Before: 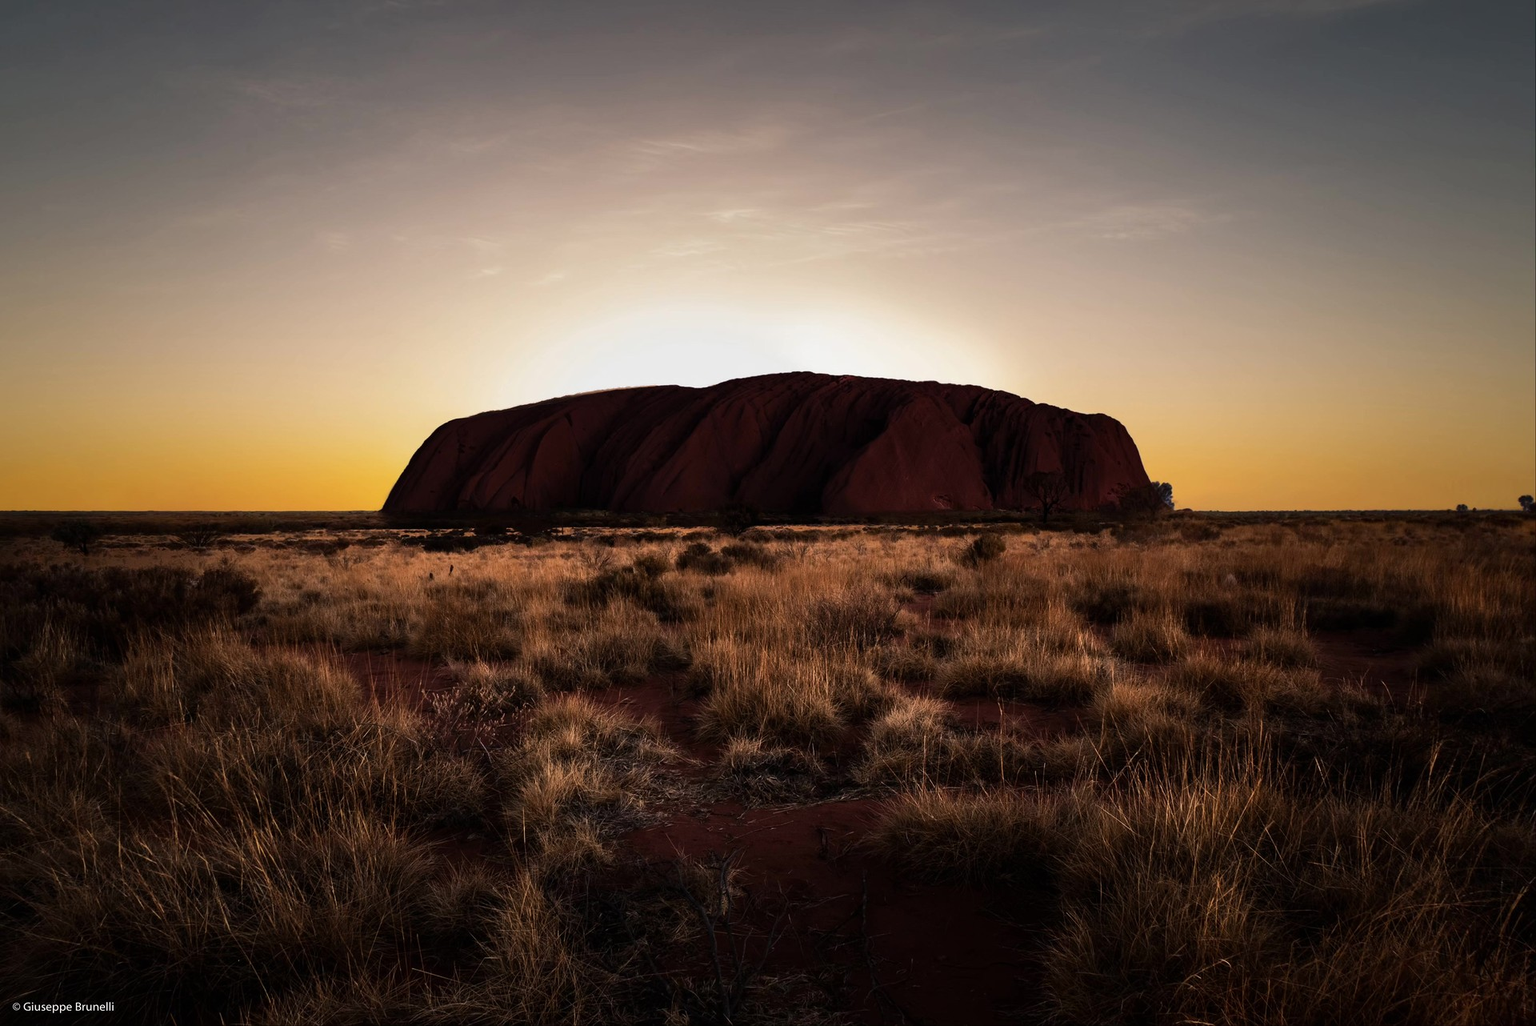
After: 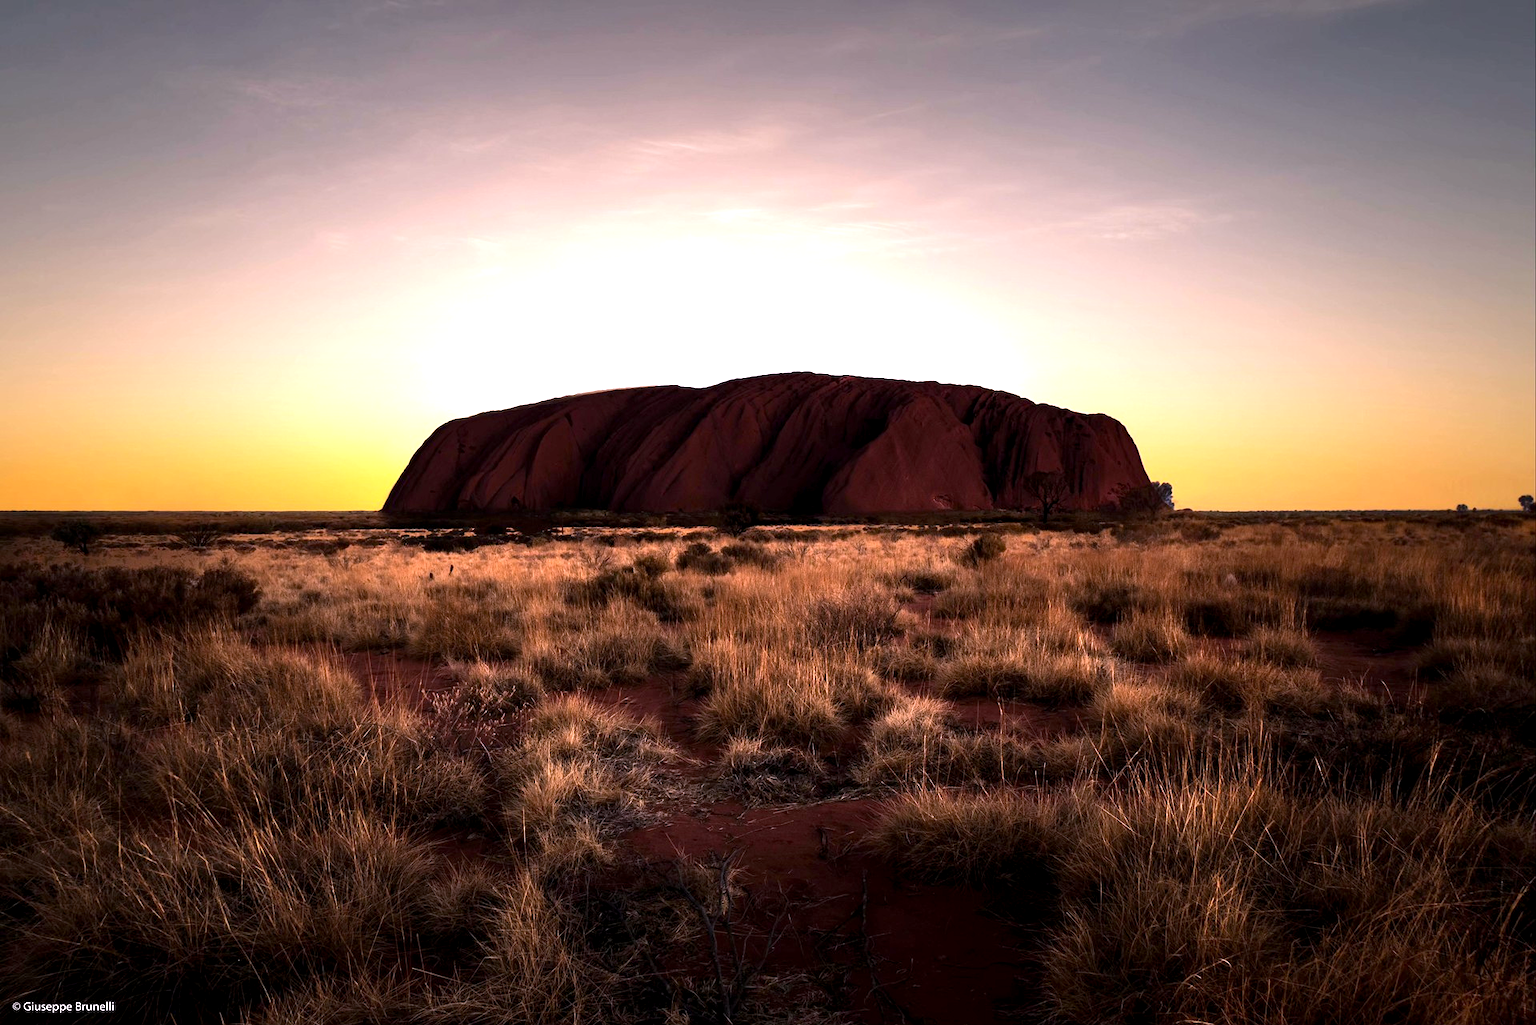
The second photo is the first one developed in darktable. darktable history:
white balance: red 1.05, blue 1.072
exposure: black level correction 0.001, exposure 1 EV, compensate highlight preservation false
